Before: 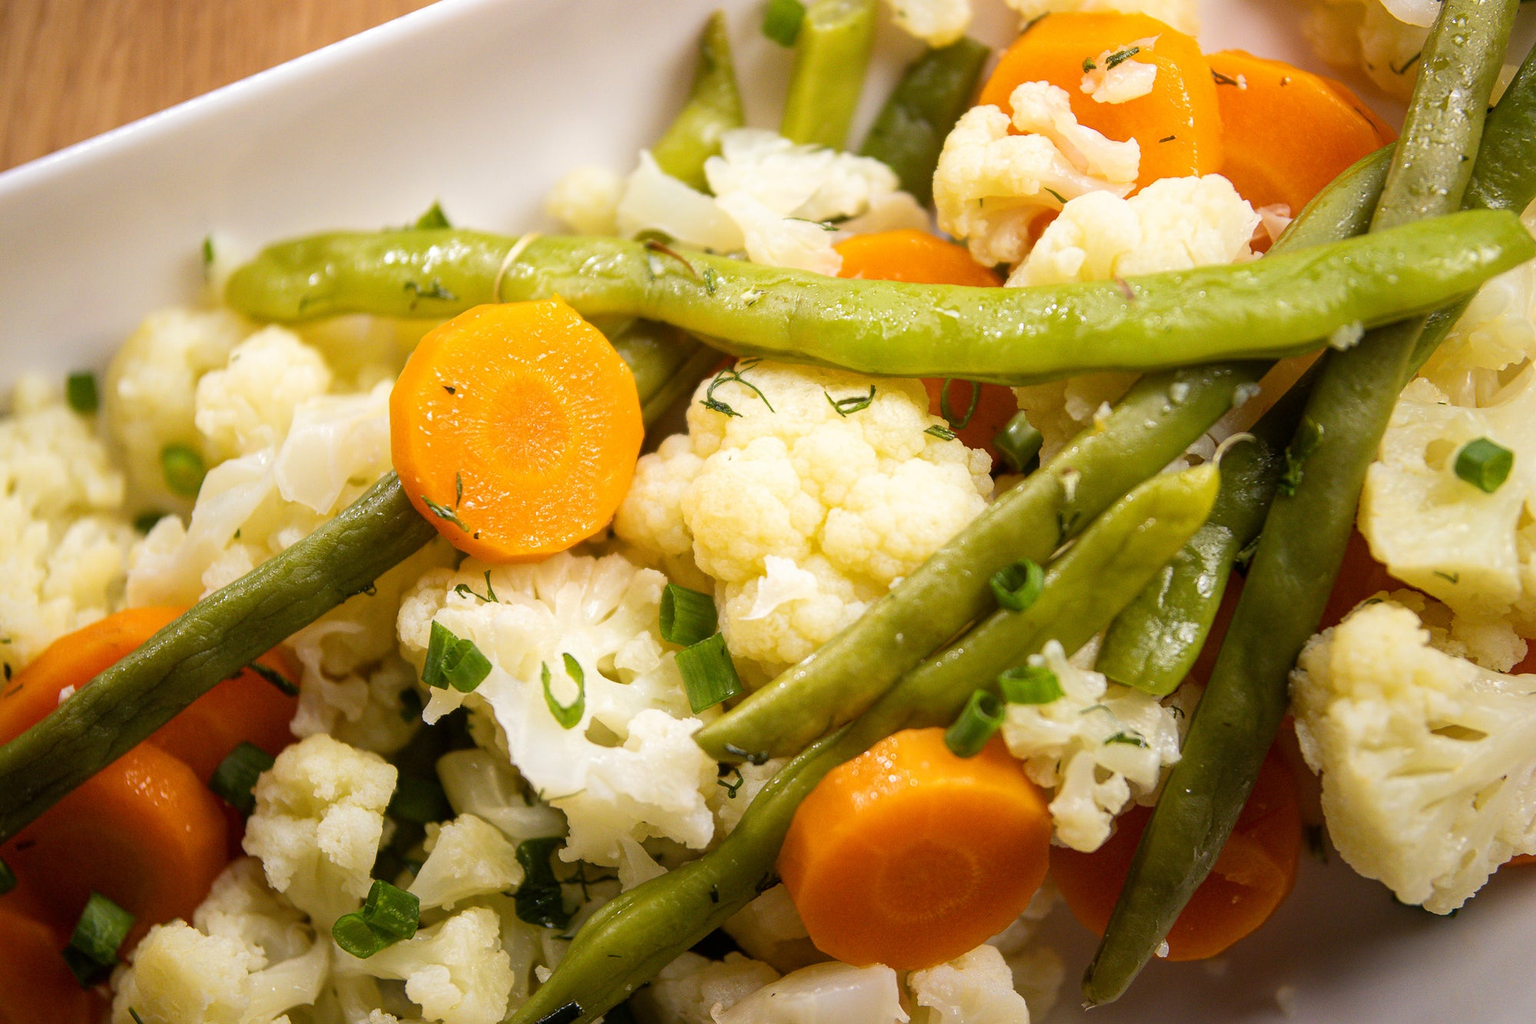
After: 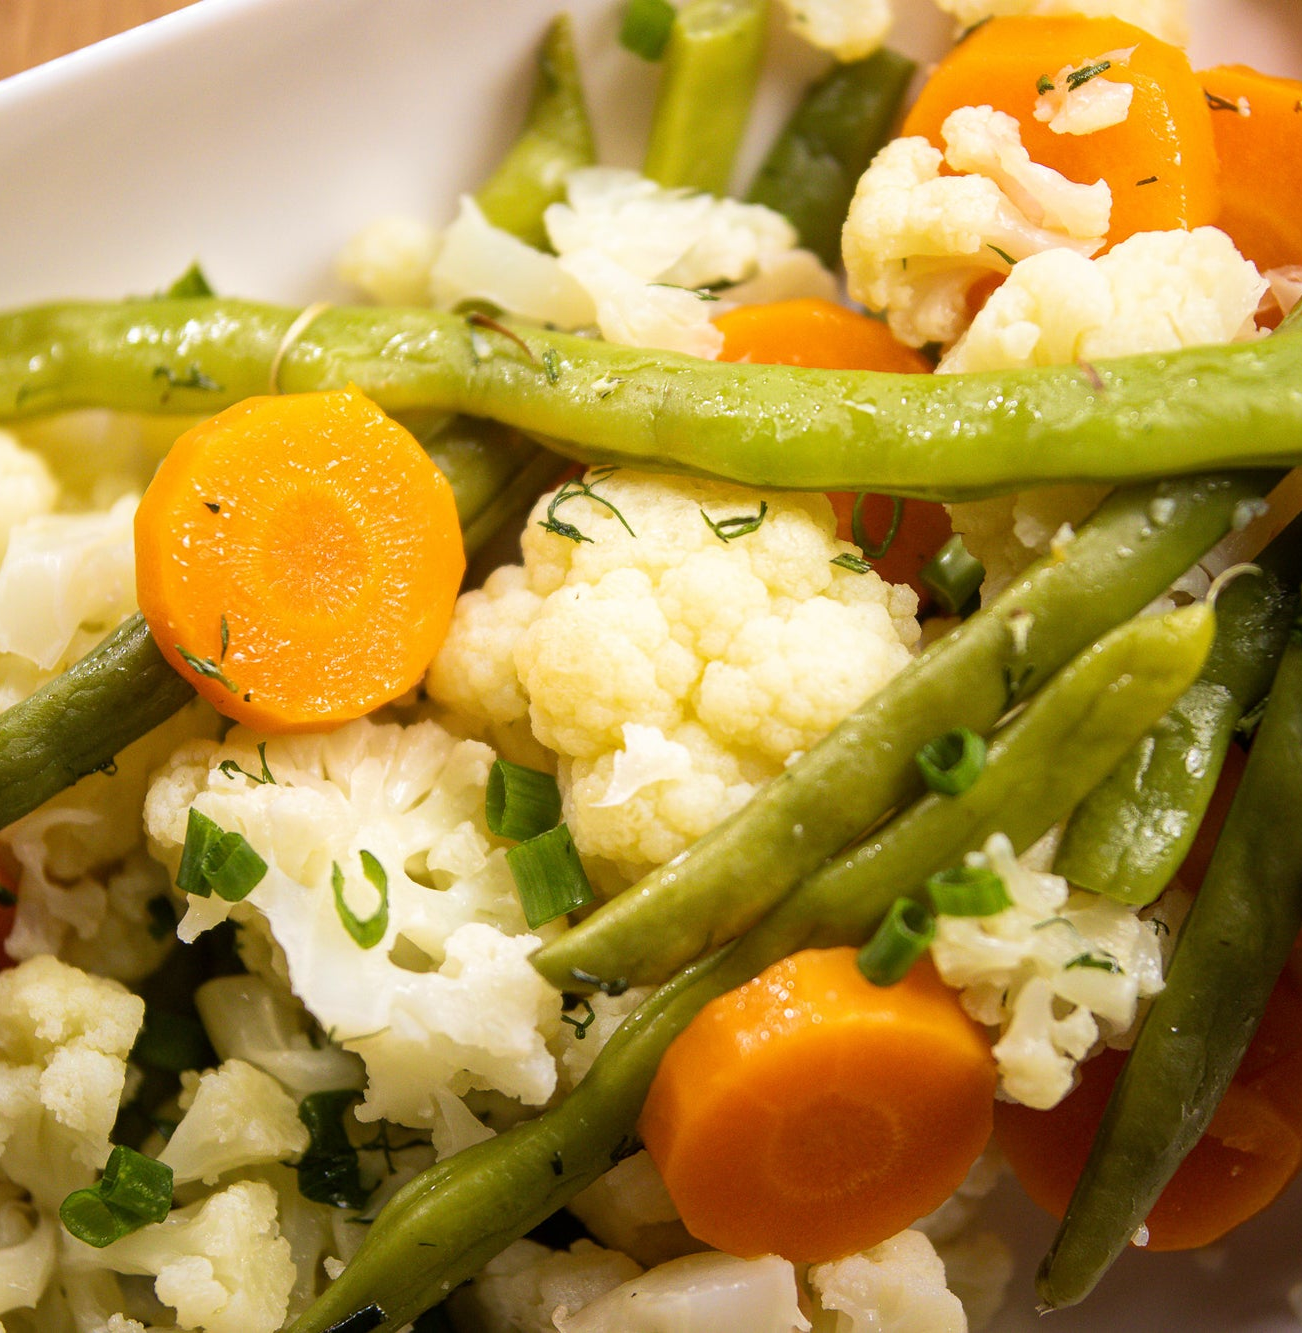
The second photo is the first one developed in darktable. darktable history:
velvia: strength 17.59%
crop and rotate: left 18.67%, right 16.185%
